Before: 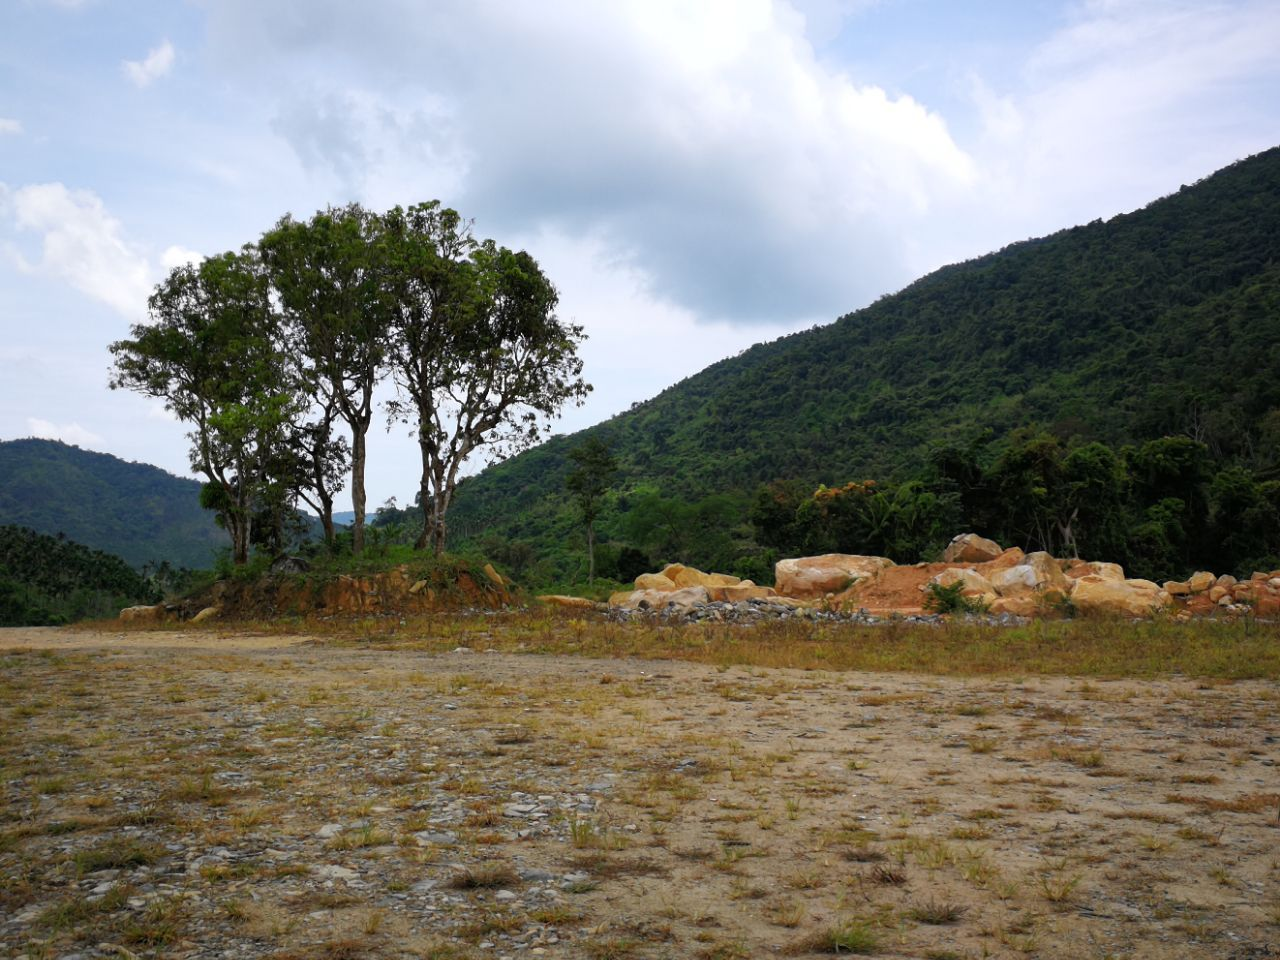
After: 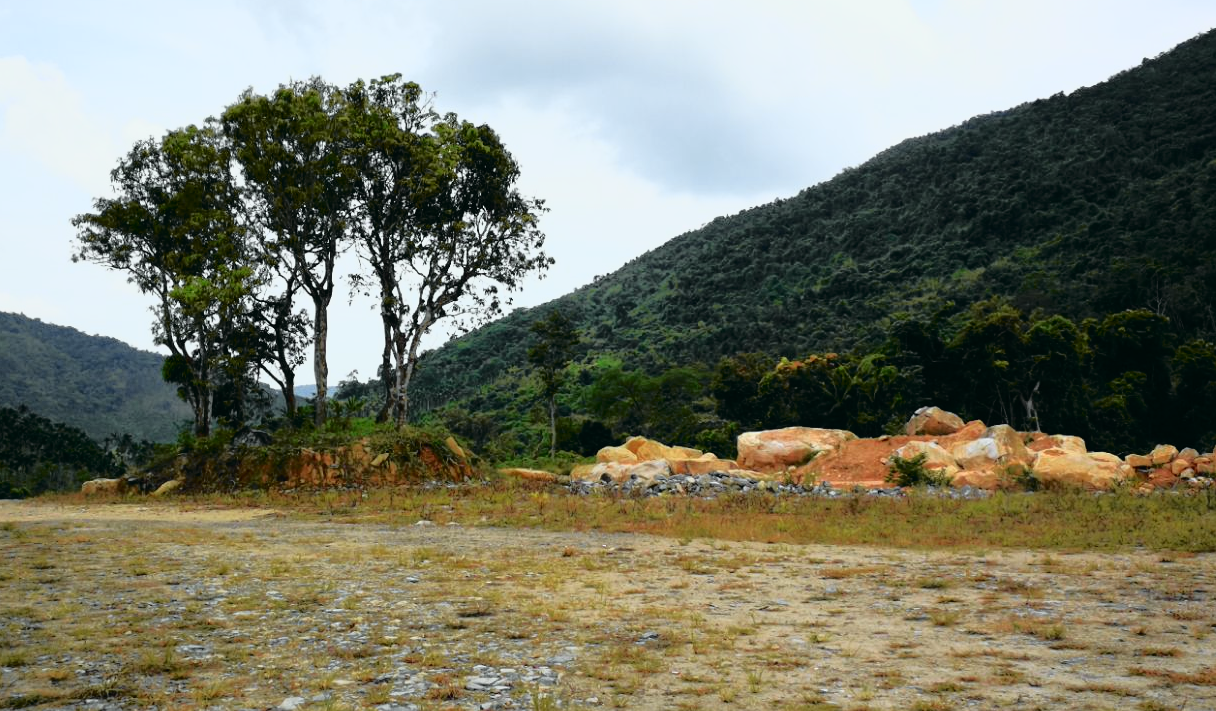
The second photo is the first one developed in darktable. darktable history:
tone curve: curves: ch0 [(0, 0.015) (0.091, 0.055) (0.184, 0.159) (0.304, 0.382) (0.492, 0.579) (0.628, 0.755) (0.832, 0.932) (0.984, 0.963)]; ch1 [(0, 0) (0.34, 0.235) (0.46, 0.46) (0.515, 0.502) (0.553, 0.567) (0.764, 0.815) (1, 1)]; ch2 [(0, 0) (0.44, 0.458) (0.479, 0.492) (0.524, 0.507) (0.557, 0.567) (0.673, 0.699) (1, 1)], color space Lab, independent channels, preserve colors none
exposure: exposure -0.04 EV, compensate highlight preservation false
crop and rotate: left 2.991%, top 13.302%, right 1.981%, bottom 12.636%
